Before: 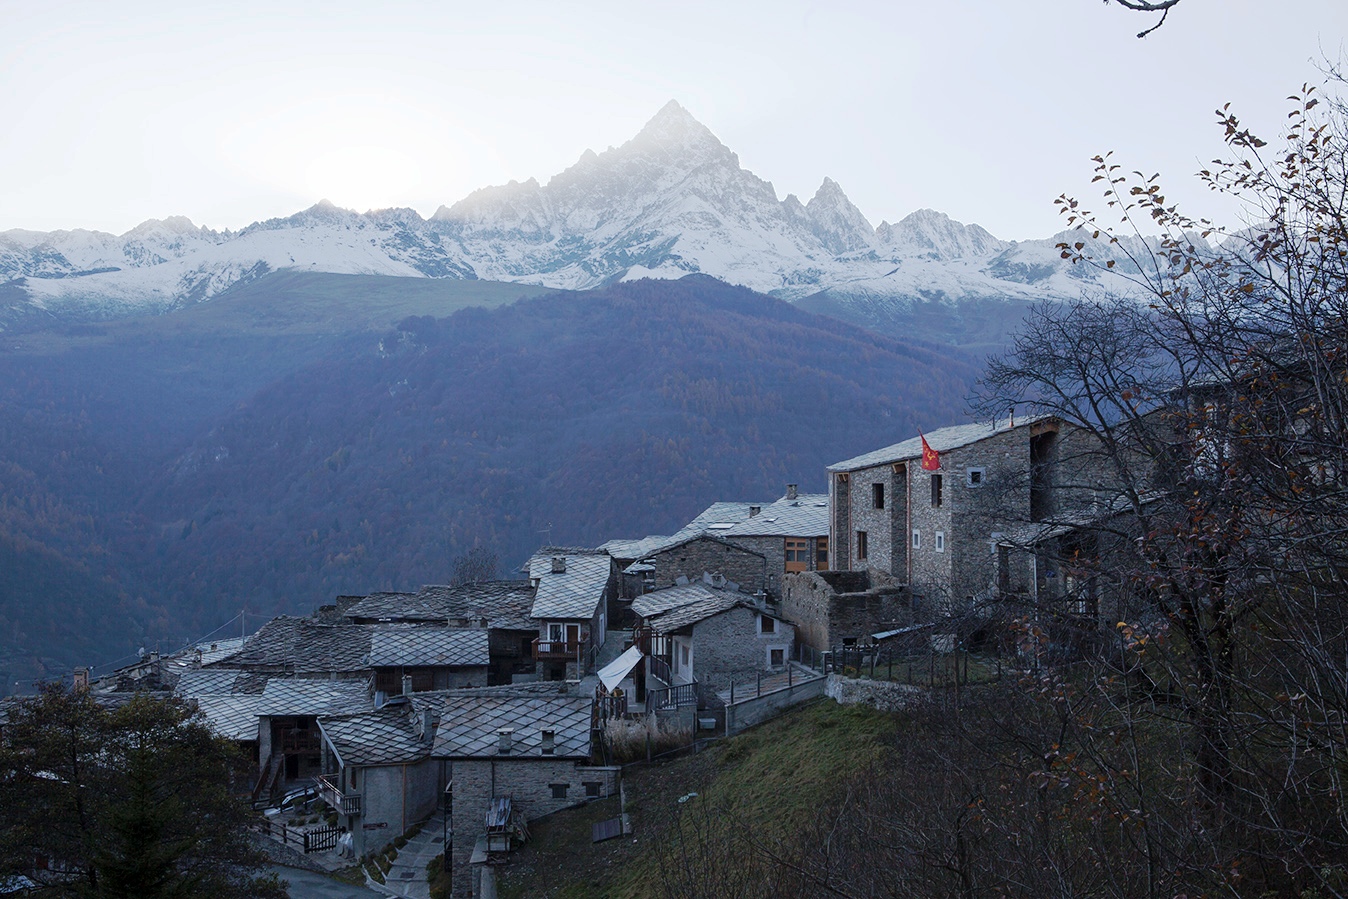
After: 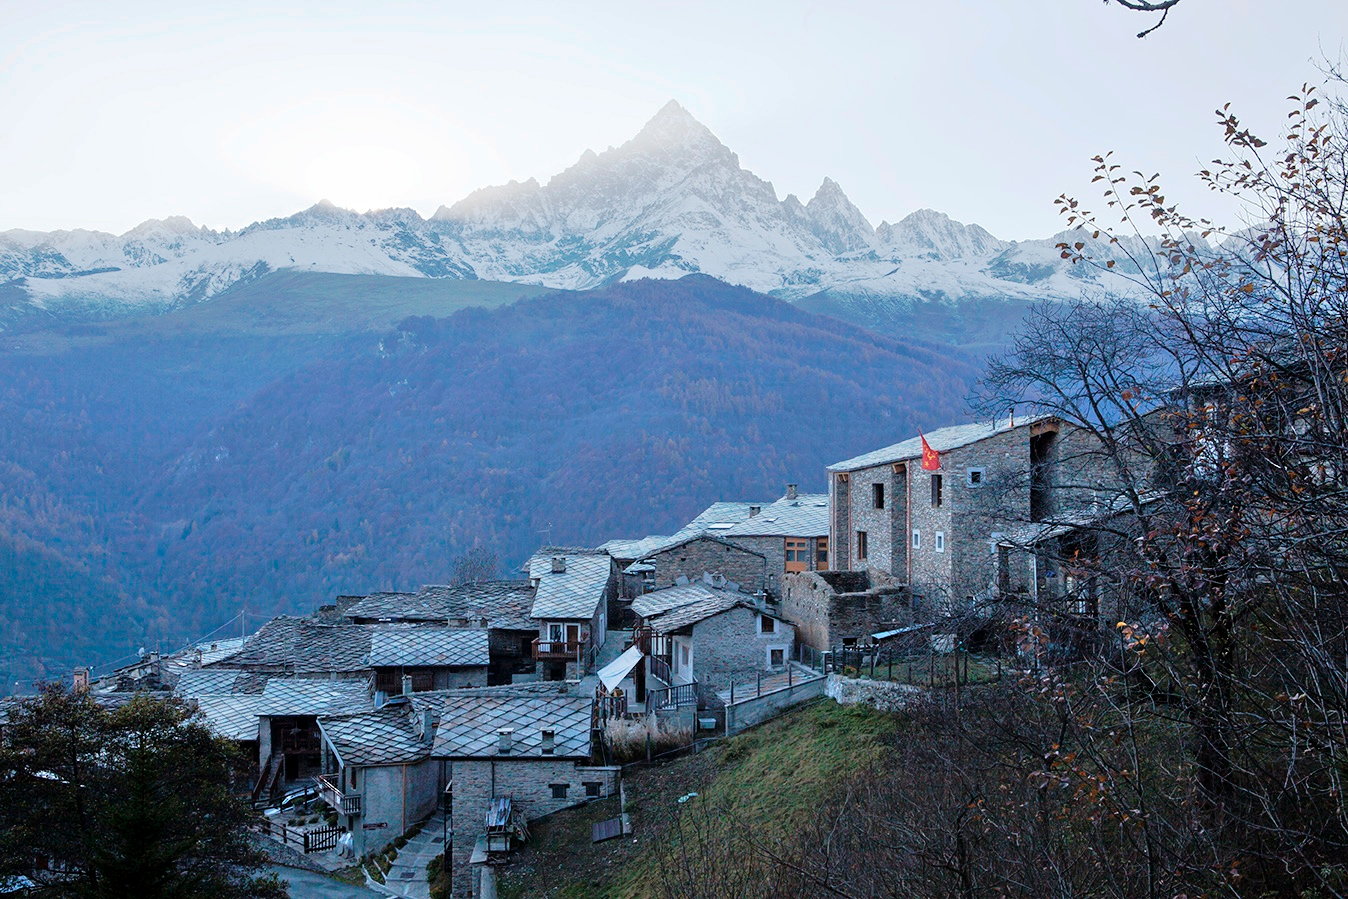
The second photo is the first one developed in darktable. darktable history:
tone equalizer: -7 EV 0.15 EV, -6 EV 0.6 EV, -5 EV 1.15 EV, -4 EV 1.33 EV, -3 EV 1.15 EV, -2 EV 0.6 EV, -1 EV 0.15 EV, mask exposure compensation -0.5 EV
color zones: curves: ch1 [(0.077, 0.436) (0.25, 0.5) (0.75, 0.5)]
